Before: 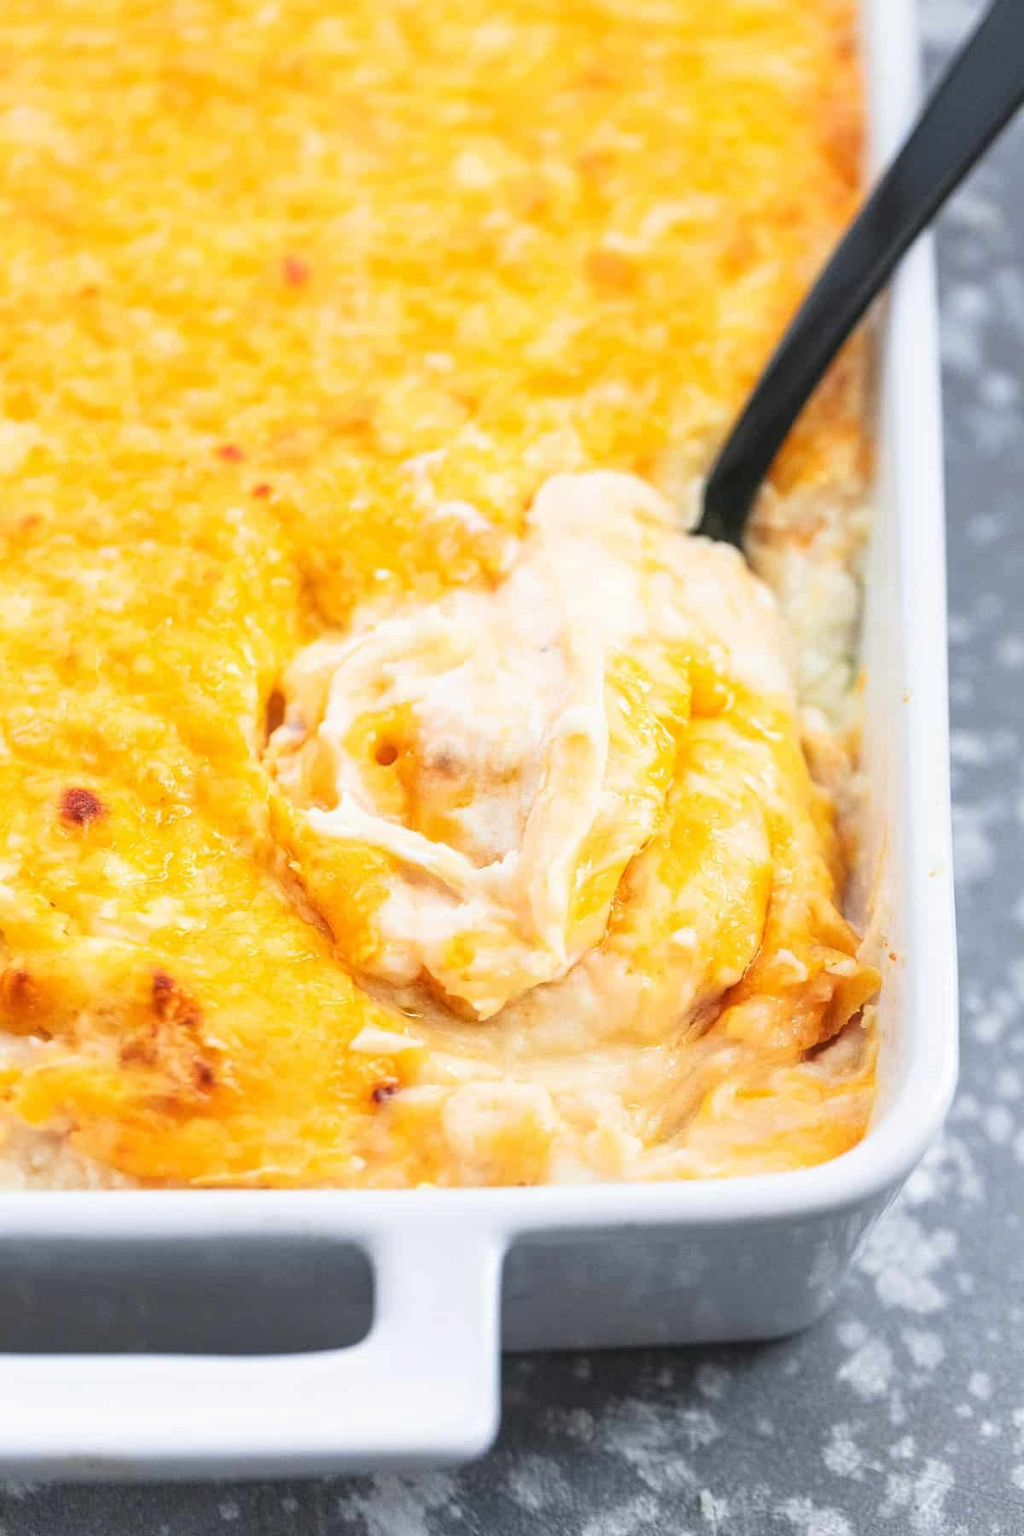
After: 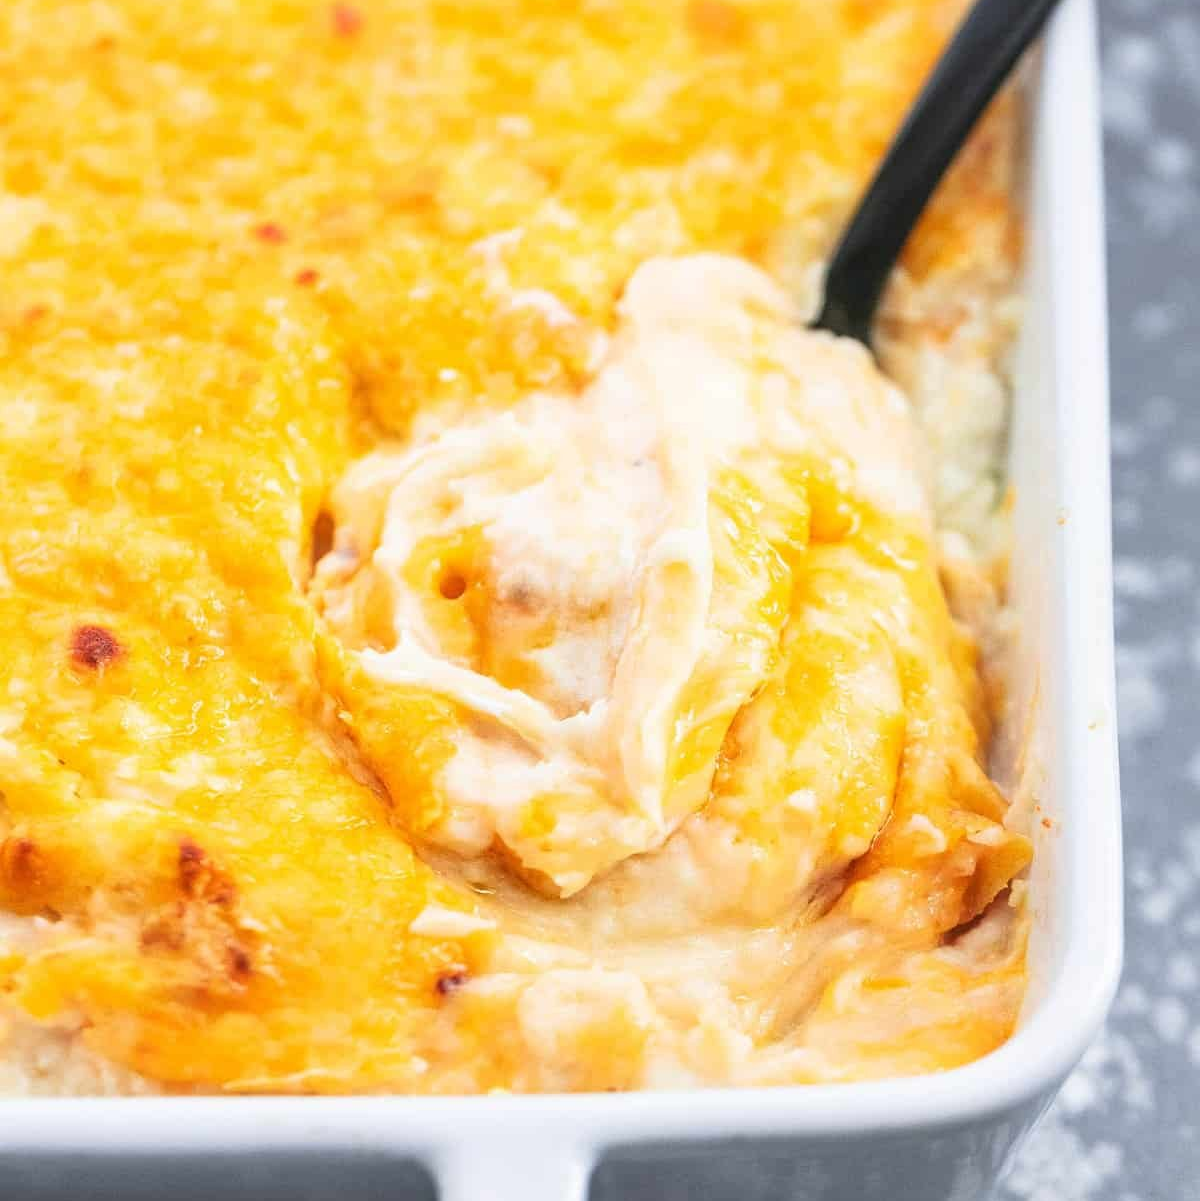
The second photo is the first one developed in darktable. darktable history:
crop: top 16.559%, bottom 16.716%
